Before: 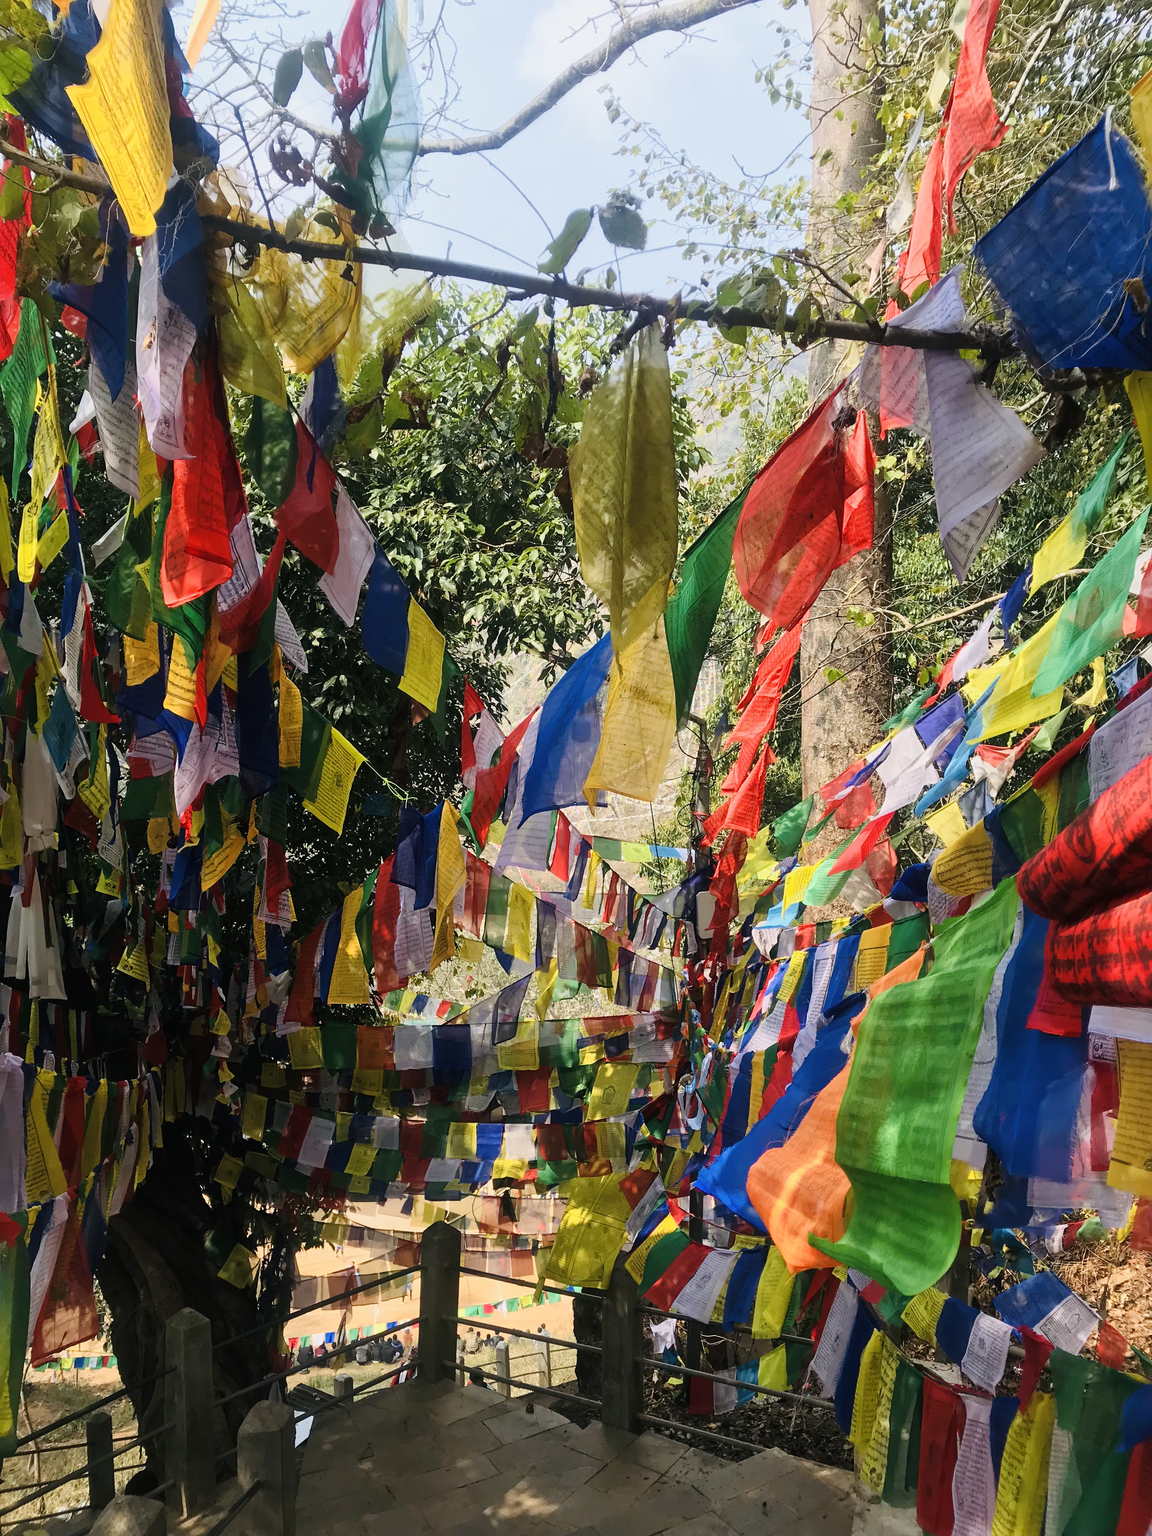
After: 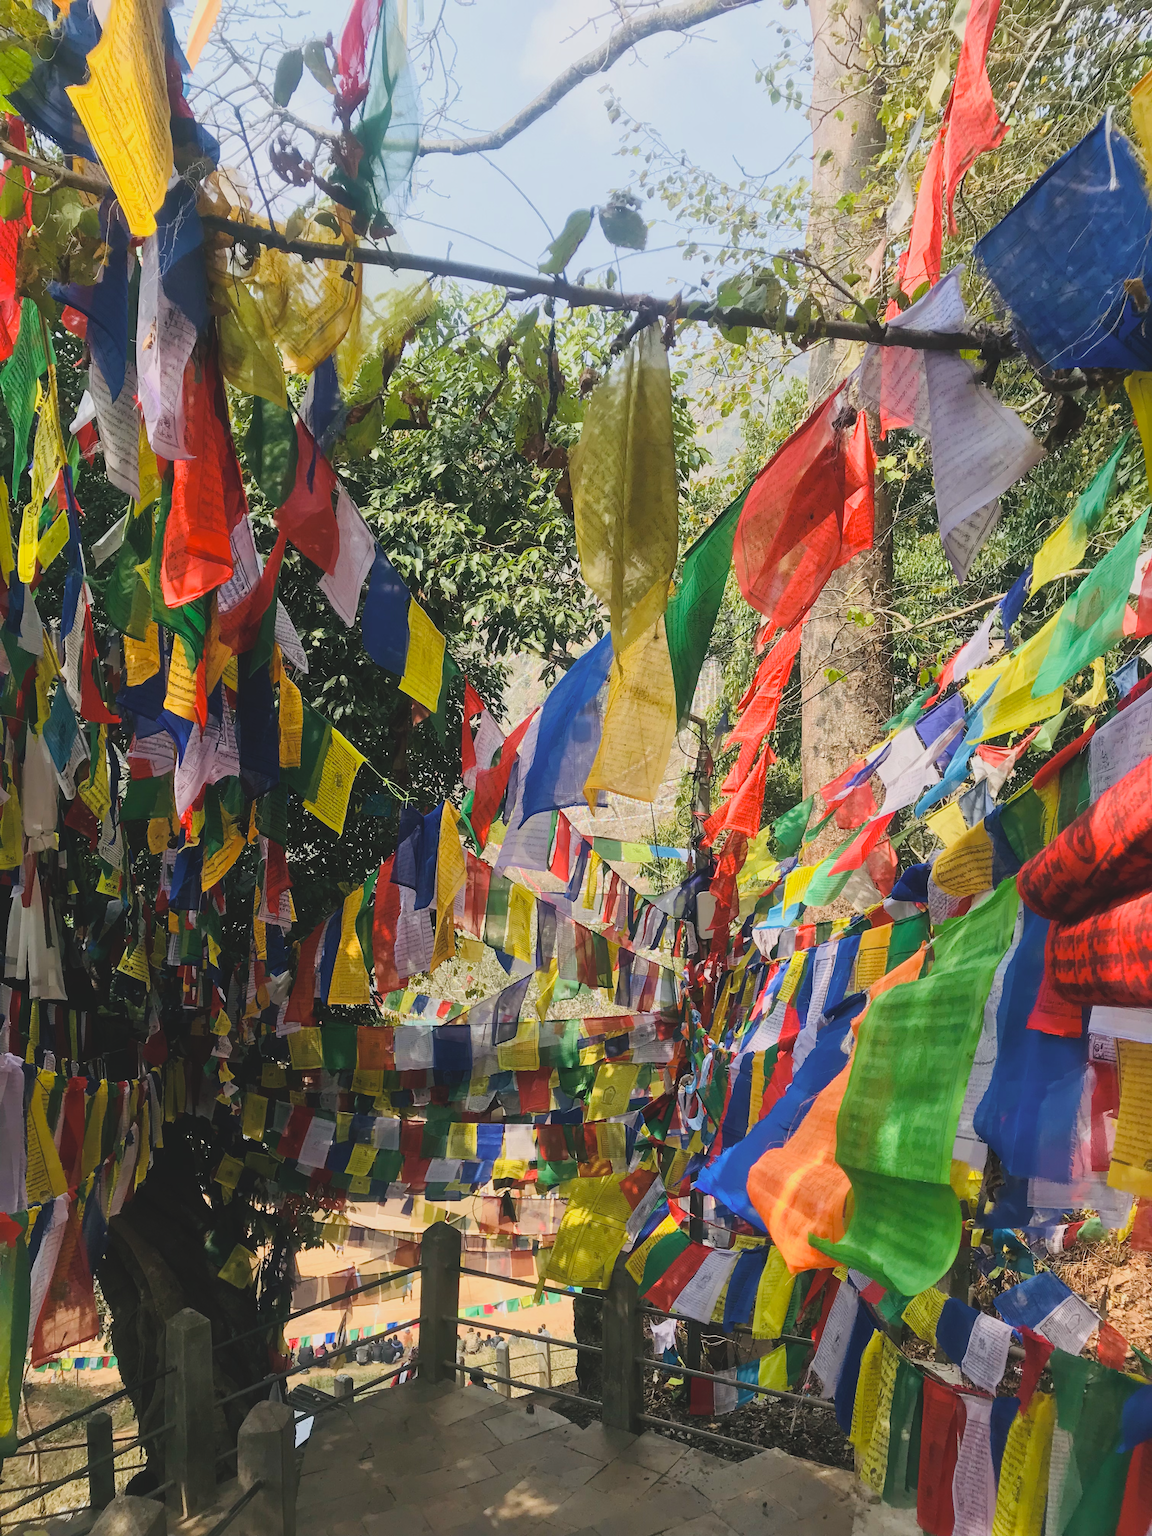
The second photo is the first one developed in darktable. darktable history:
contrast brightness saturation: contrast -0.143, brightness 0.053, saturation -0.121
